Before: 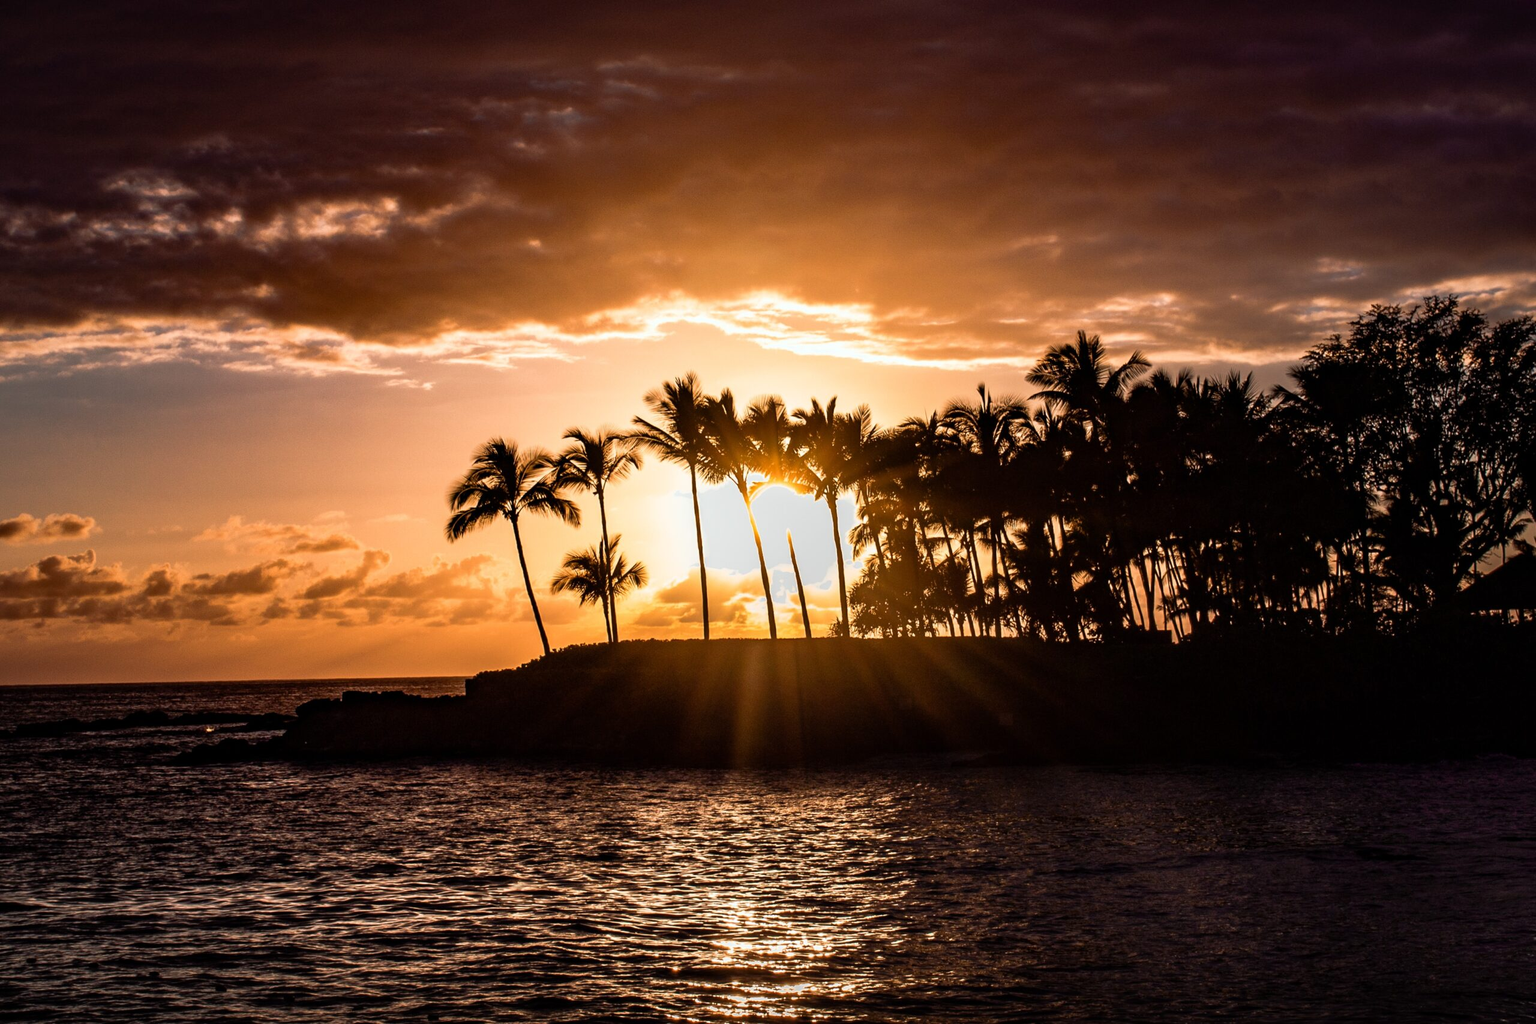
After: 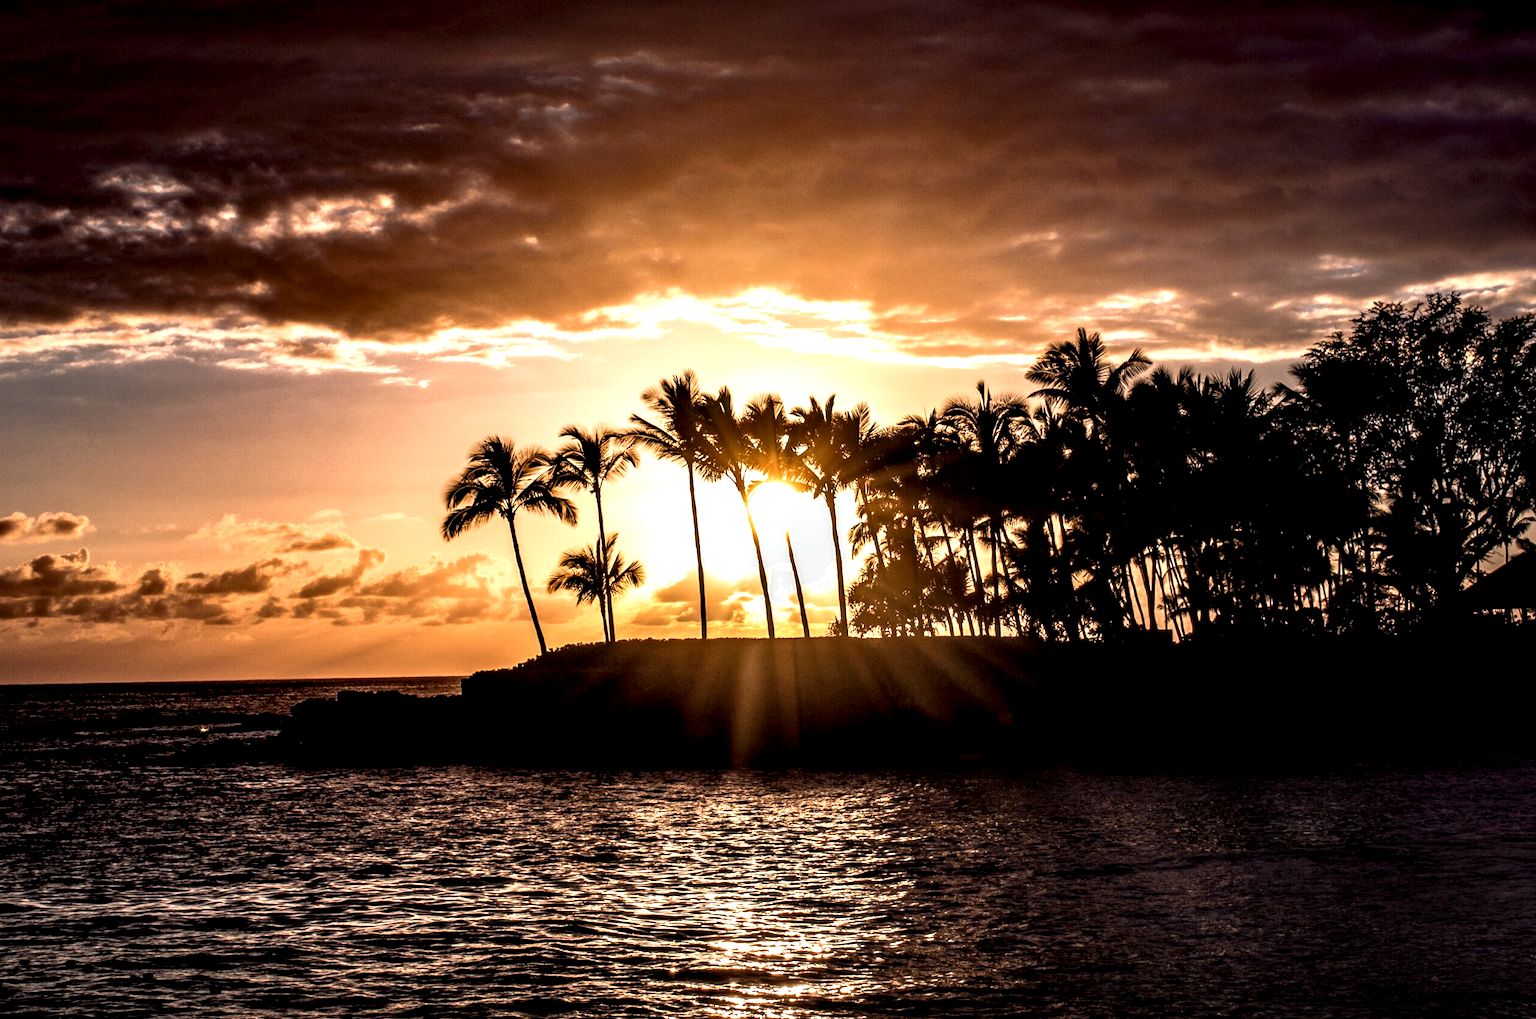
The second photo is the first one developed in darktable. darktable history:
crop: left 0.473%, top 0.524%, right 0.183%, bottom 0.49%
local contrast: highlights 80%, shadows 57%, detail 174%, midtone range 0.596
